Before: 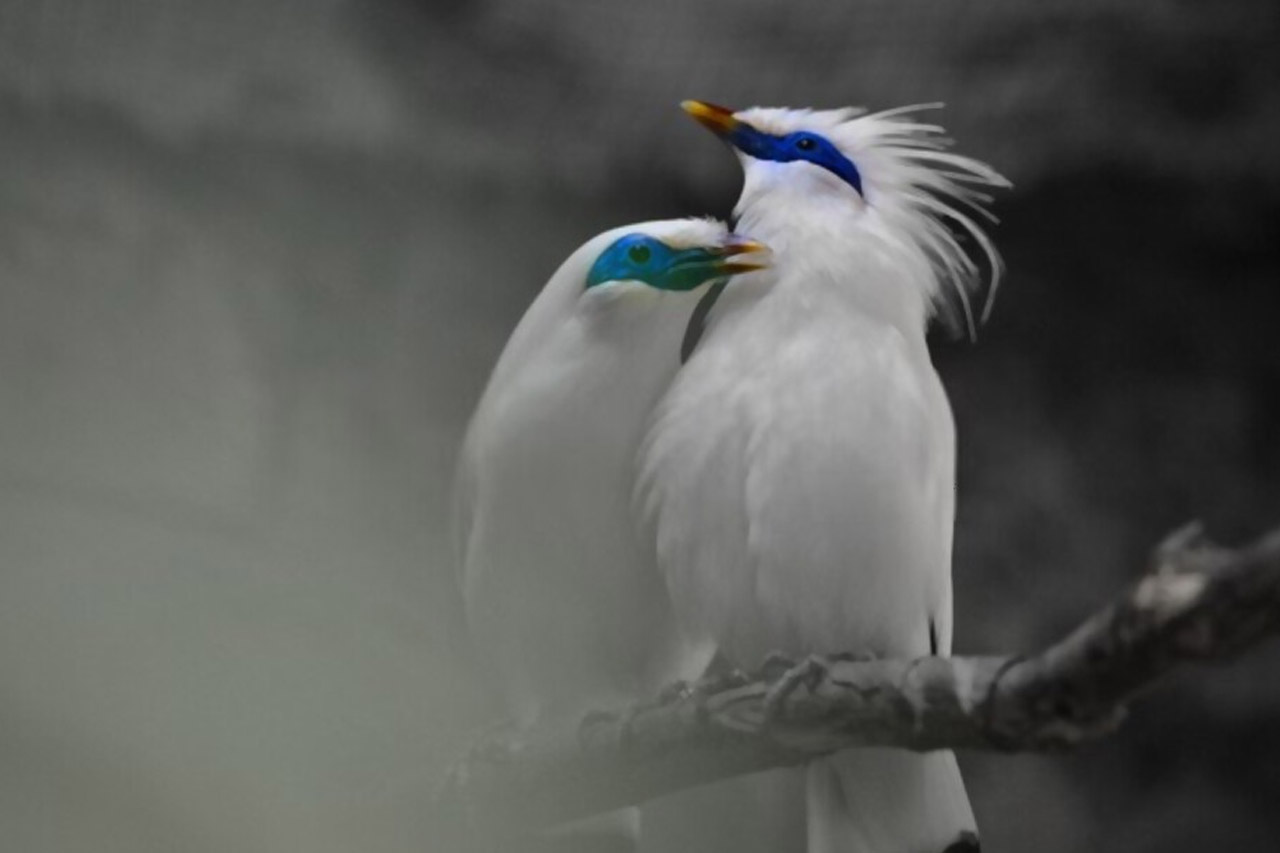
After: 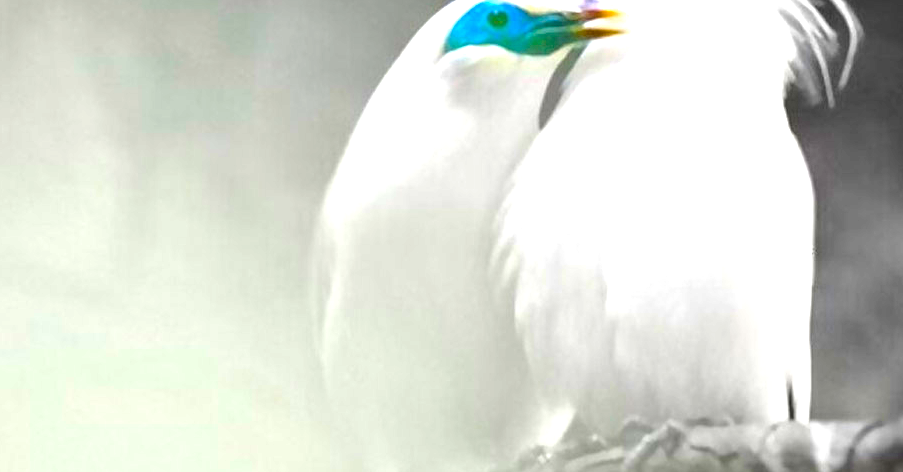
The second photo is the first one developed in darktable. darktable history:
exposure: exposure 2.207 EV, compensate highlight preservation false
sharpen: amount 0.2
crop: left 11.123%, top 27.61%, right 18.3%, bottom 17.034%
color balance rgb: perceptual saturation grading › global saturation 25%, perceptual brilliance grading › mid-tones 10%, perceptual brilliance grading › shadows 15%, global vibrance 20%
